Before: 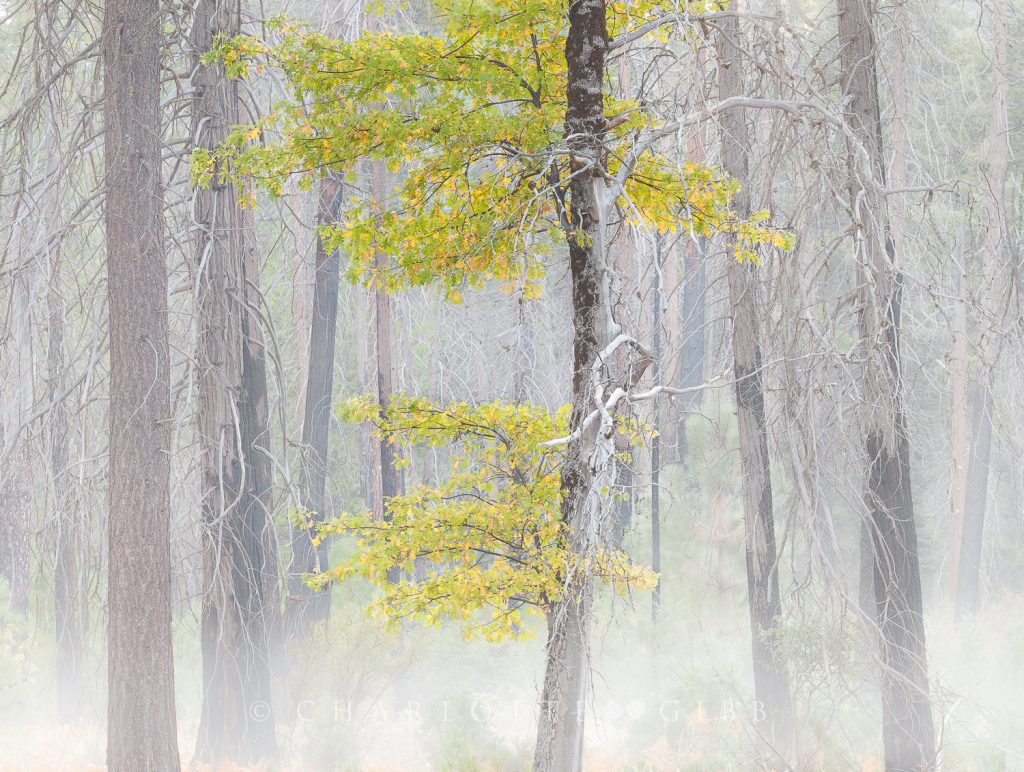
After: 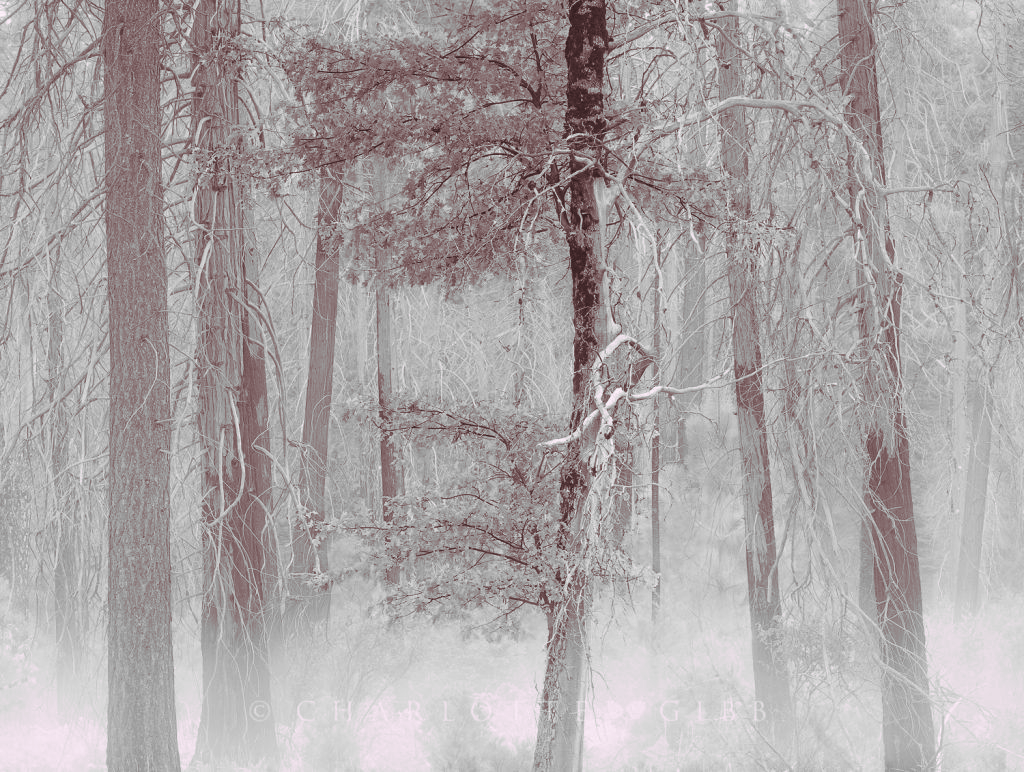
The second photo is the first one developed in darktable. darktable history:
split-toning: highlights › hue 298.8°, highlights › saturation 0.73, compress 41.76%
contrast brightness saturation: contrast 0.07, brightness -0.13, saturation 0.06
color calibration: output gray [0.22, 0.42, 0.37, 0], gray › normalize channels true, illuminant same as pipeline (D50), adaptation XYZ, x 0.346, y 0.359, gamut compression 0
